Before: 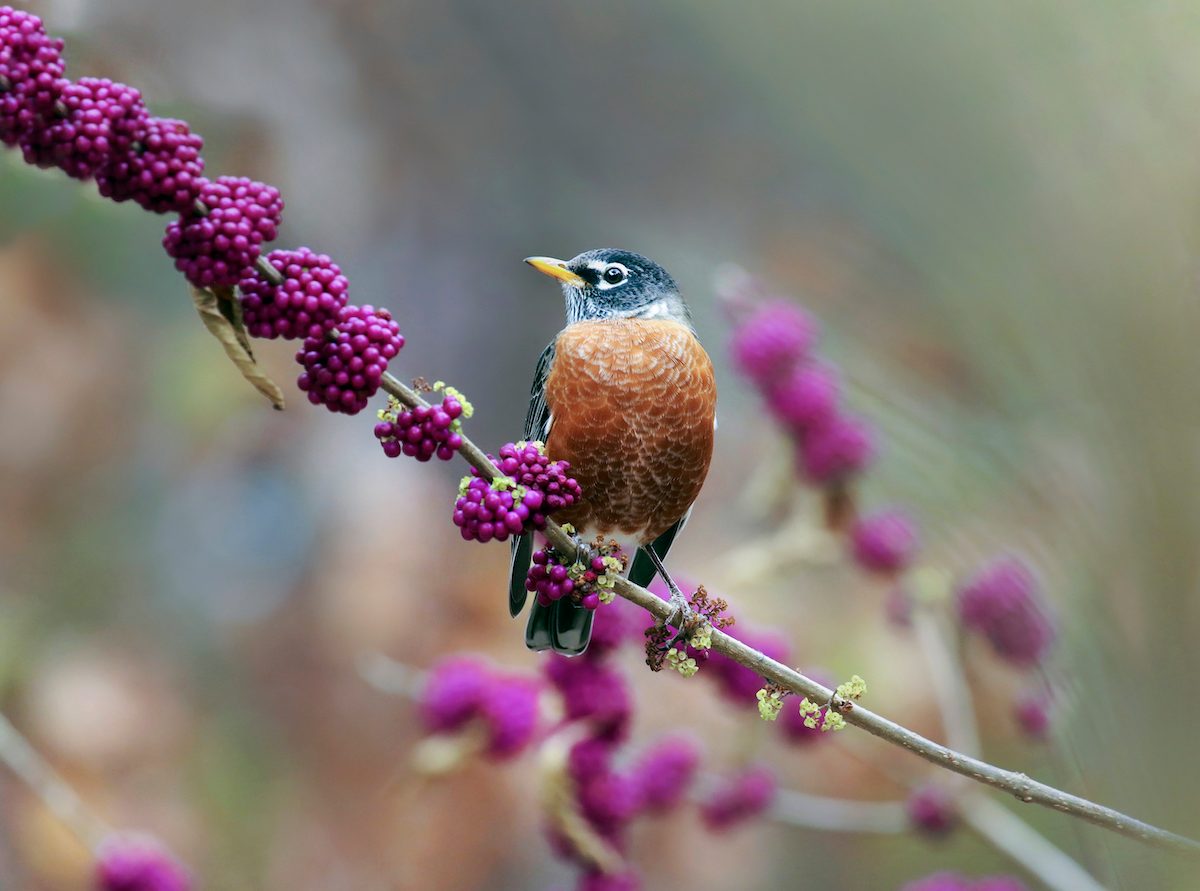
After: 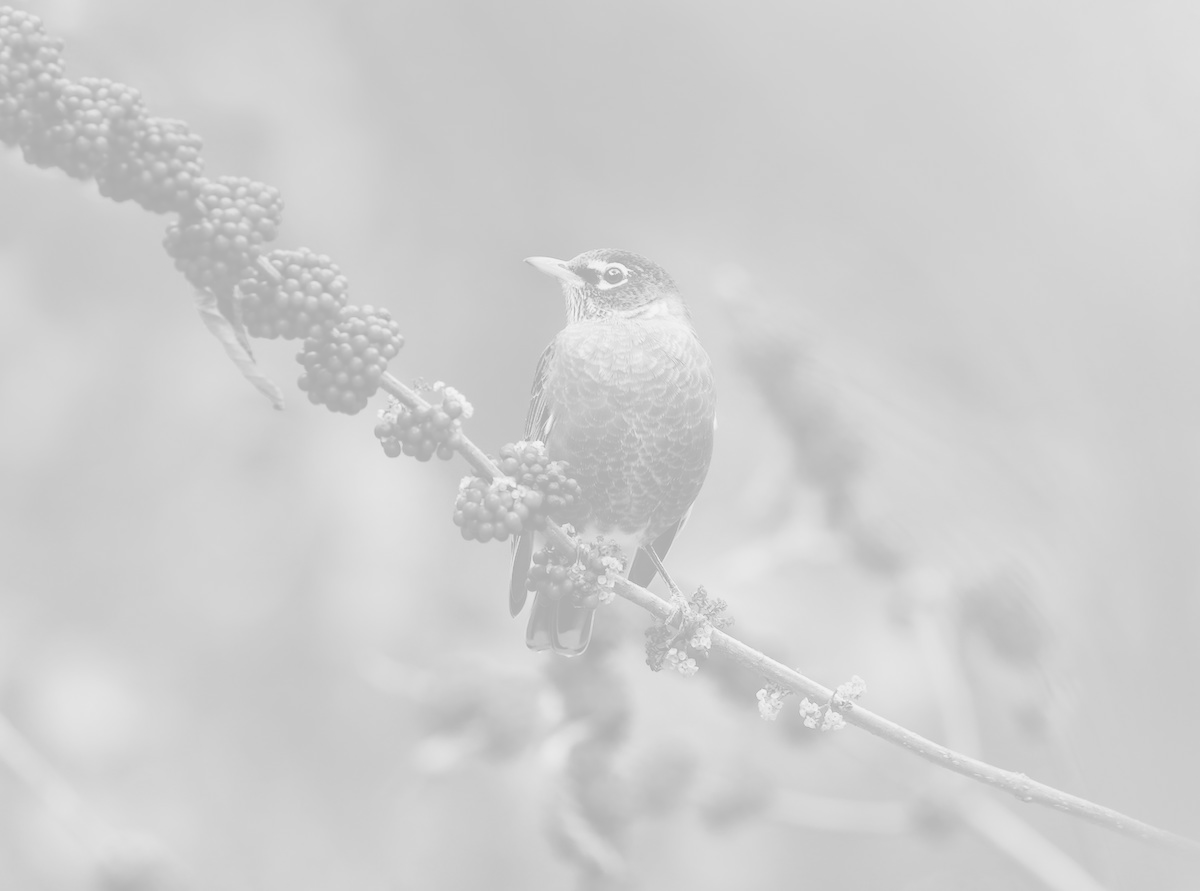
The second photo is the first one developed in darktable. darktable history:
exposure: black level correction -0.014, exposure -0.193 EV, compensate highlight preservation false
monochrome: on, module defaults
colorize: hue 331.2°, saturation 75%, source mix 30.28%, lightness 70.52%, version 1
